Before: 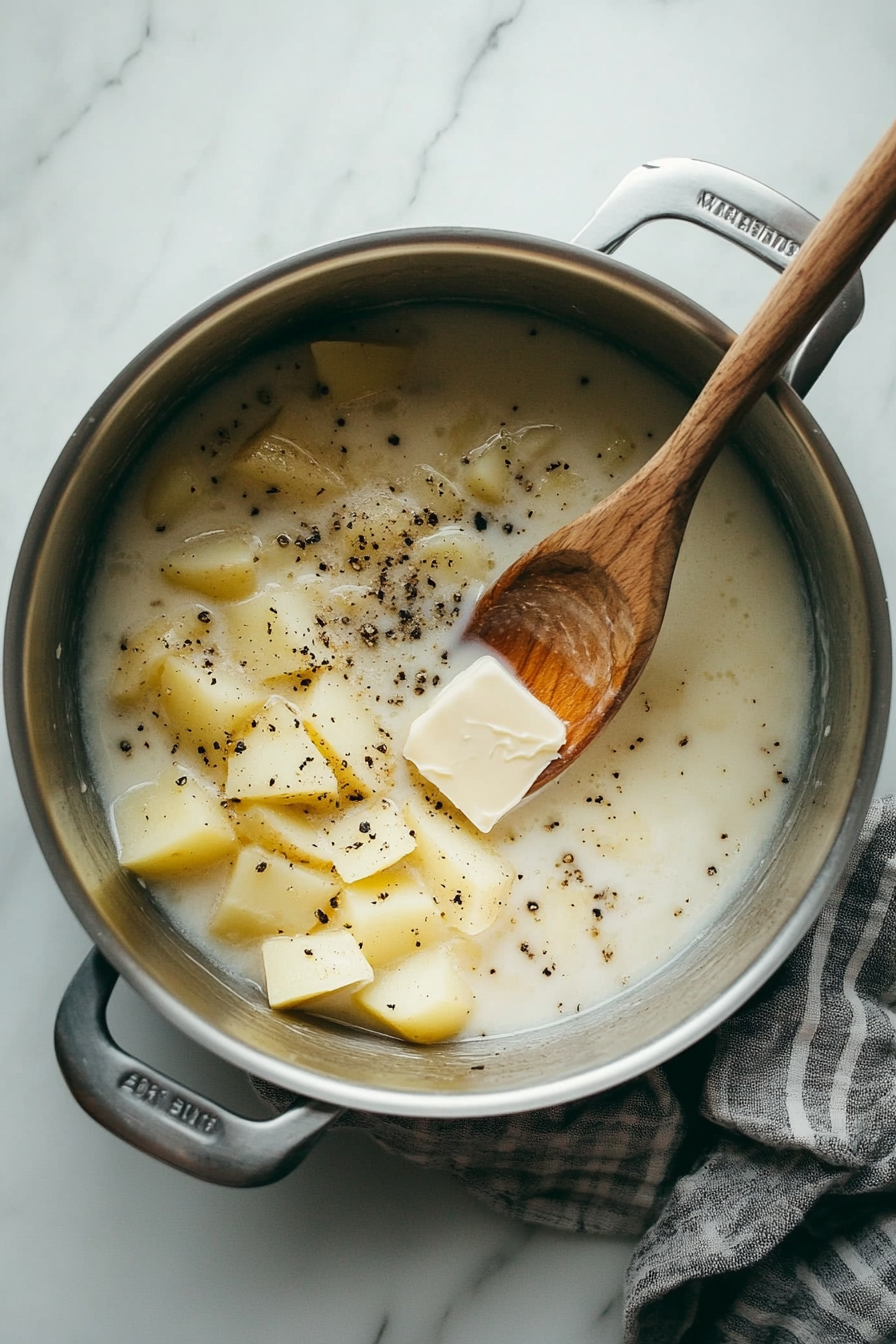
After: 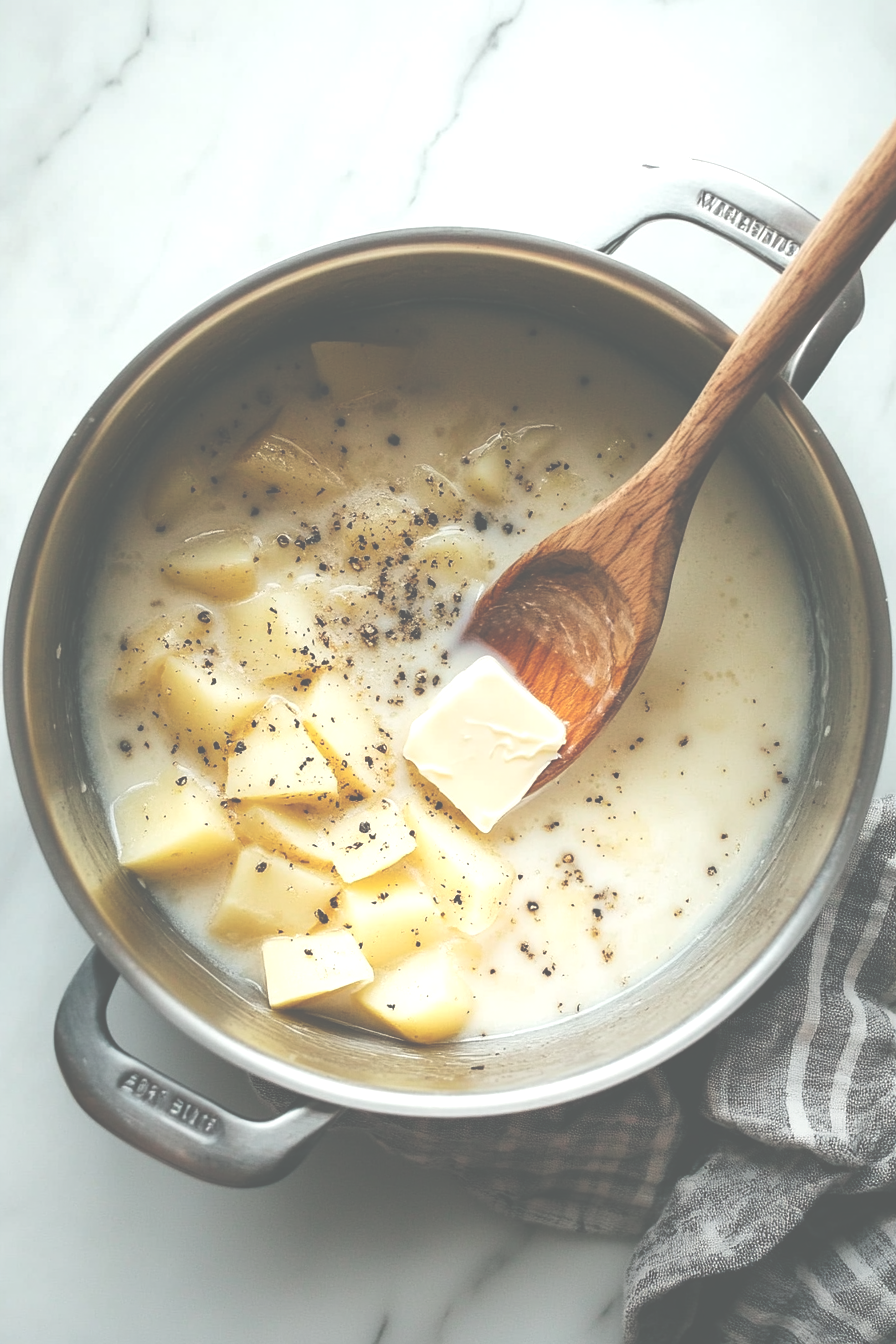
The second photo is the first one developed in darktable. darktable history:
exposure: black level correction -0.072, exposure 0.5 EV, compensate highlight preservation false
